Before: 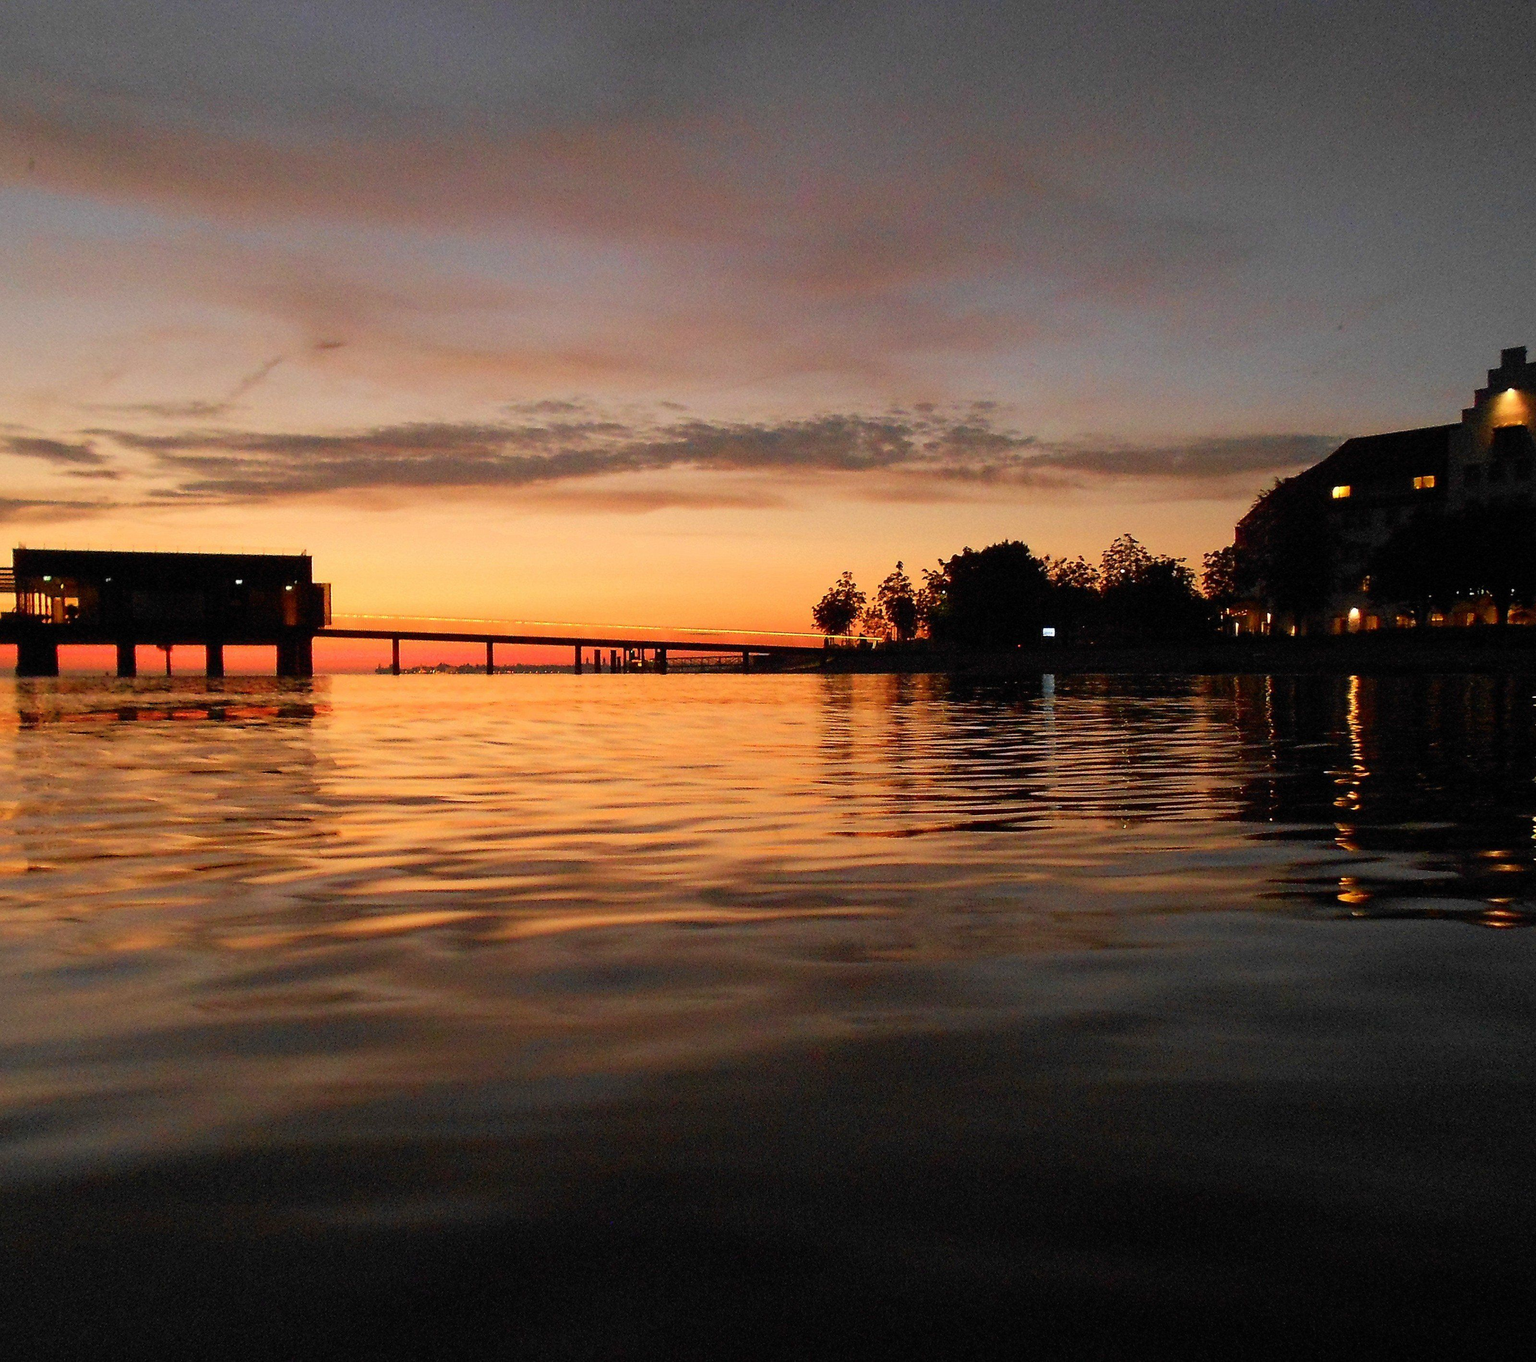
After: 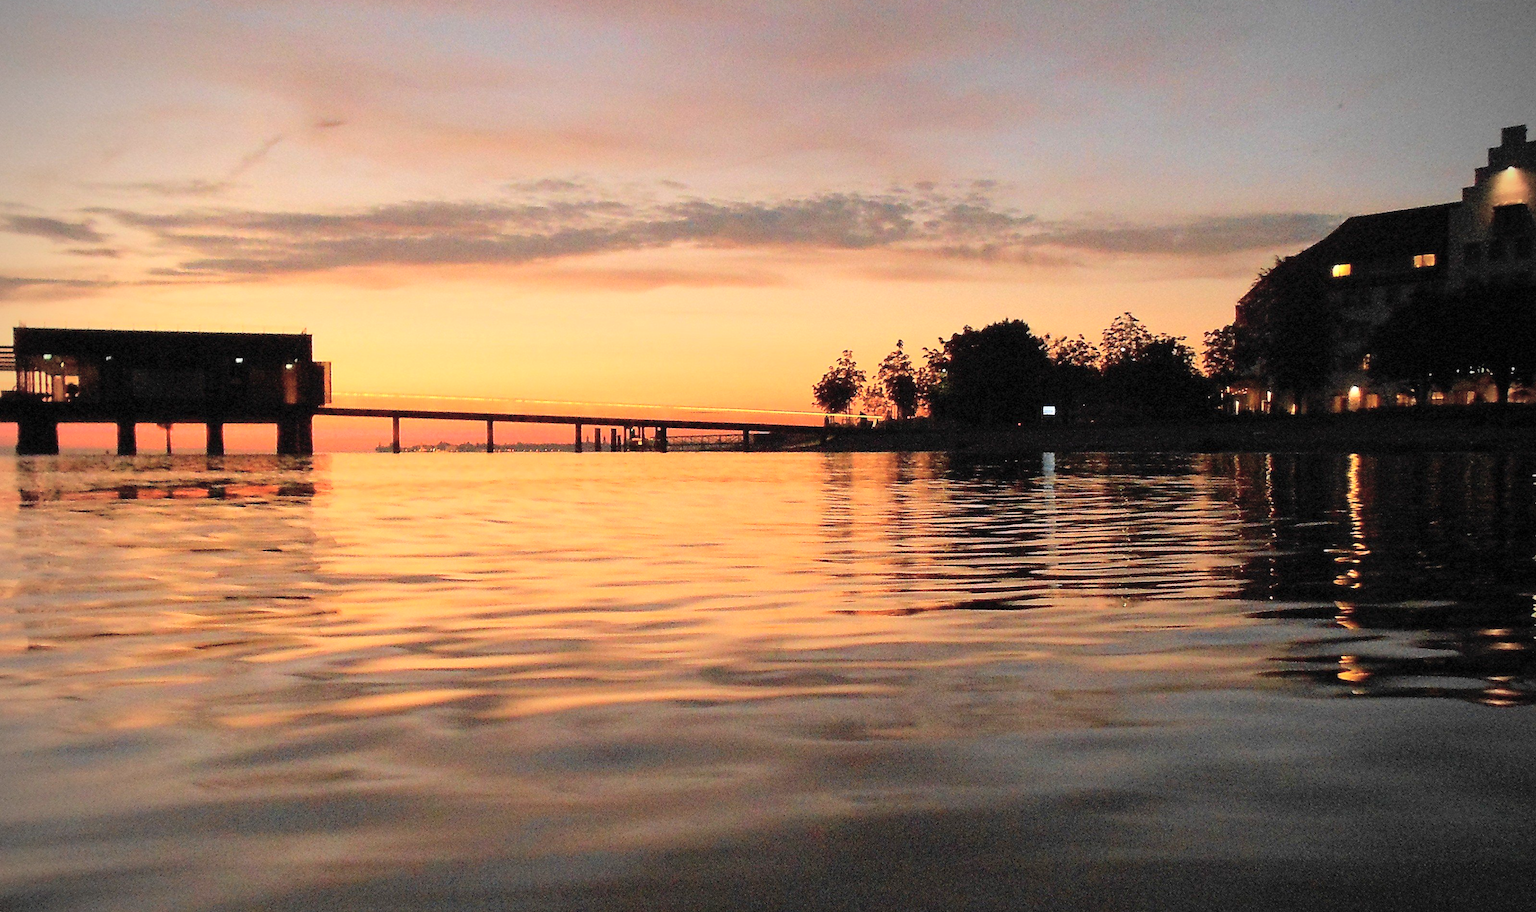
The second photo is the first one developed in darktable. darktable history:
tone curve: curves: ch0 [(0, 0) (0.003, 0.004) (0.011, 0.014) (0.025, 0.032) (0.044, 0.057) (0.069, 0.089) (0.1, 0.128) (0.136, 0.174) (0.177, 0.227) (0.224, 0.287) (0.277, 0.354) (0.335, 0.427) (0.399, 0.507) (0.468, 0.582) (0.543, 0.653) (0.623, 0.726) (0.709, 0.799) (0.801, 0.876) (0.898, 0.937) (1, 1)], color space Lab, independent channels, preserve colors none
vignetting: on, module defaults
contrast brightness saturation: brightness 0.115
crop: top 16.286%, bottom 16.691%
